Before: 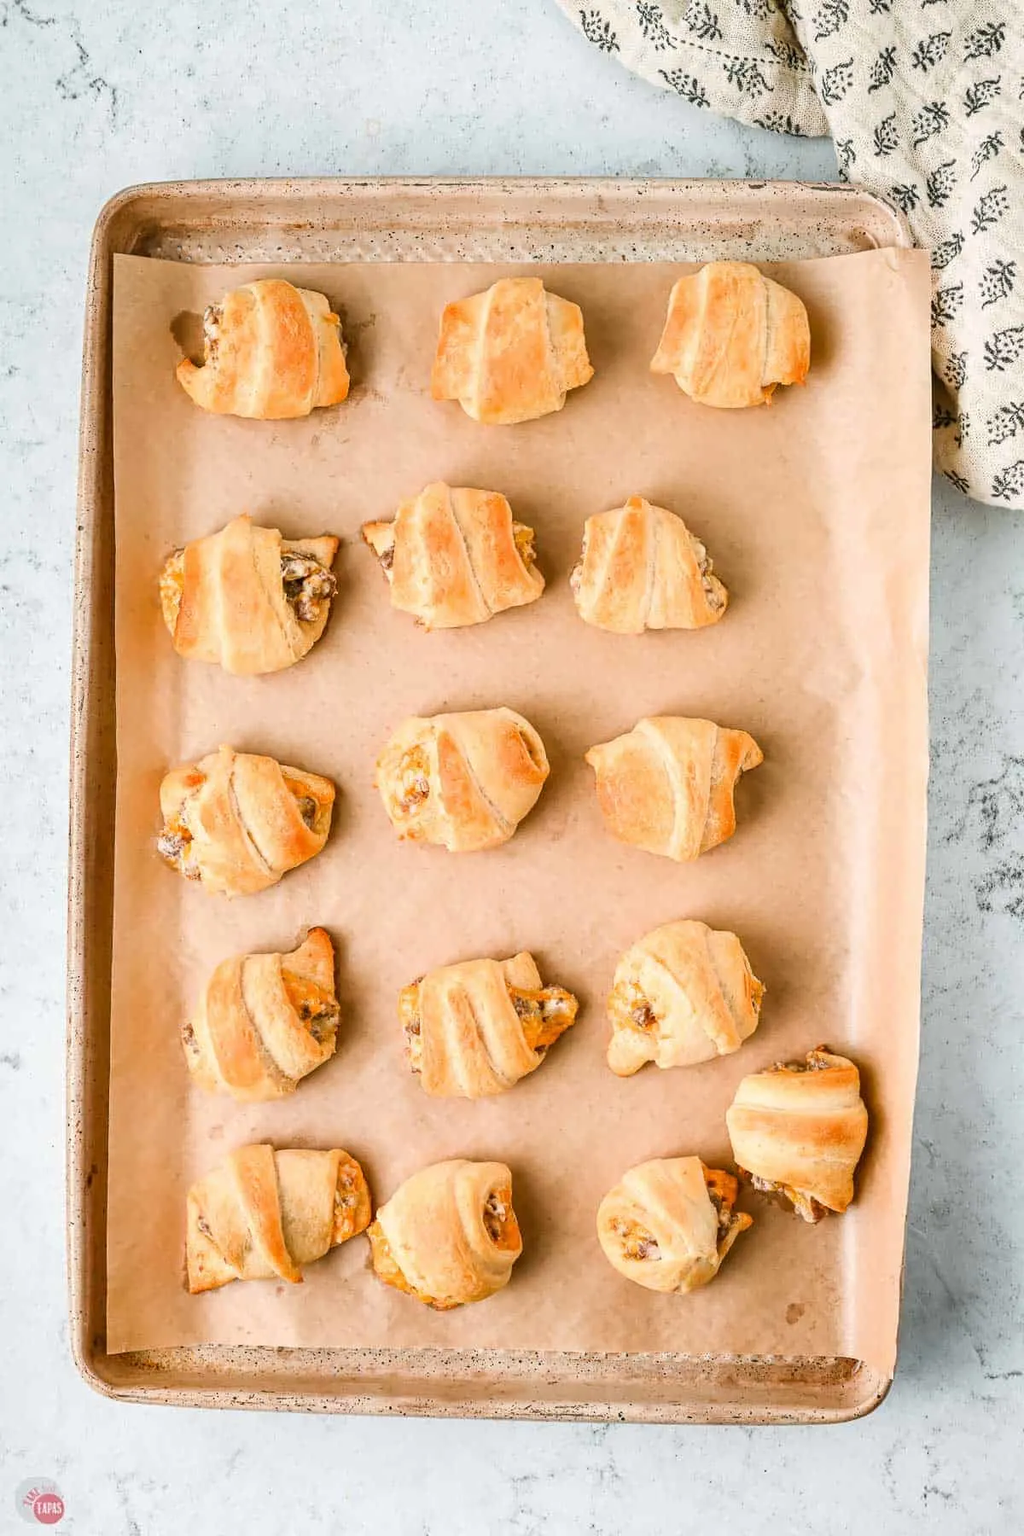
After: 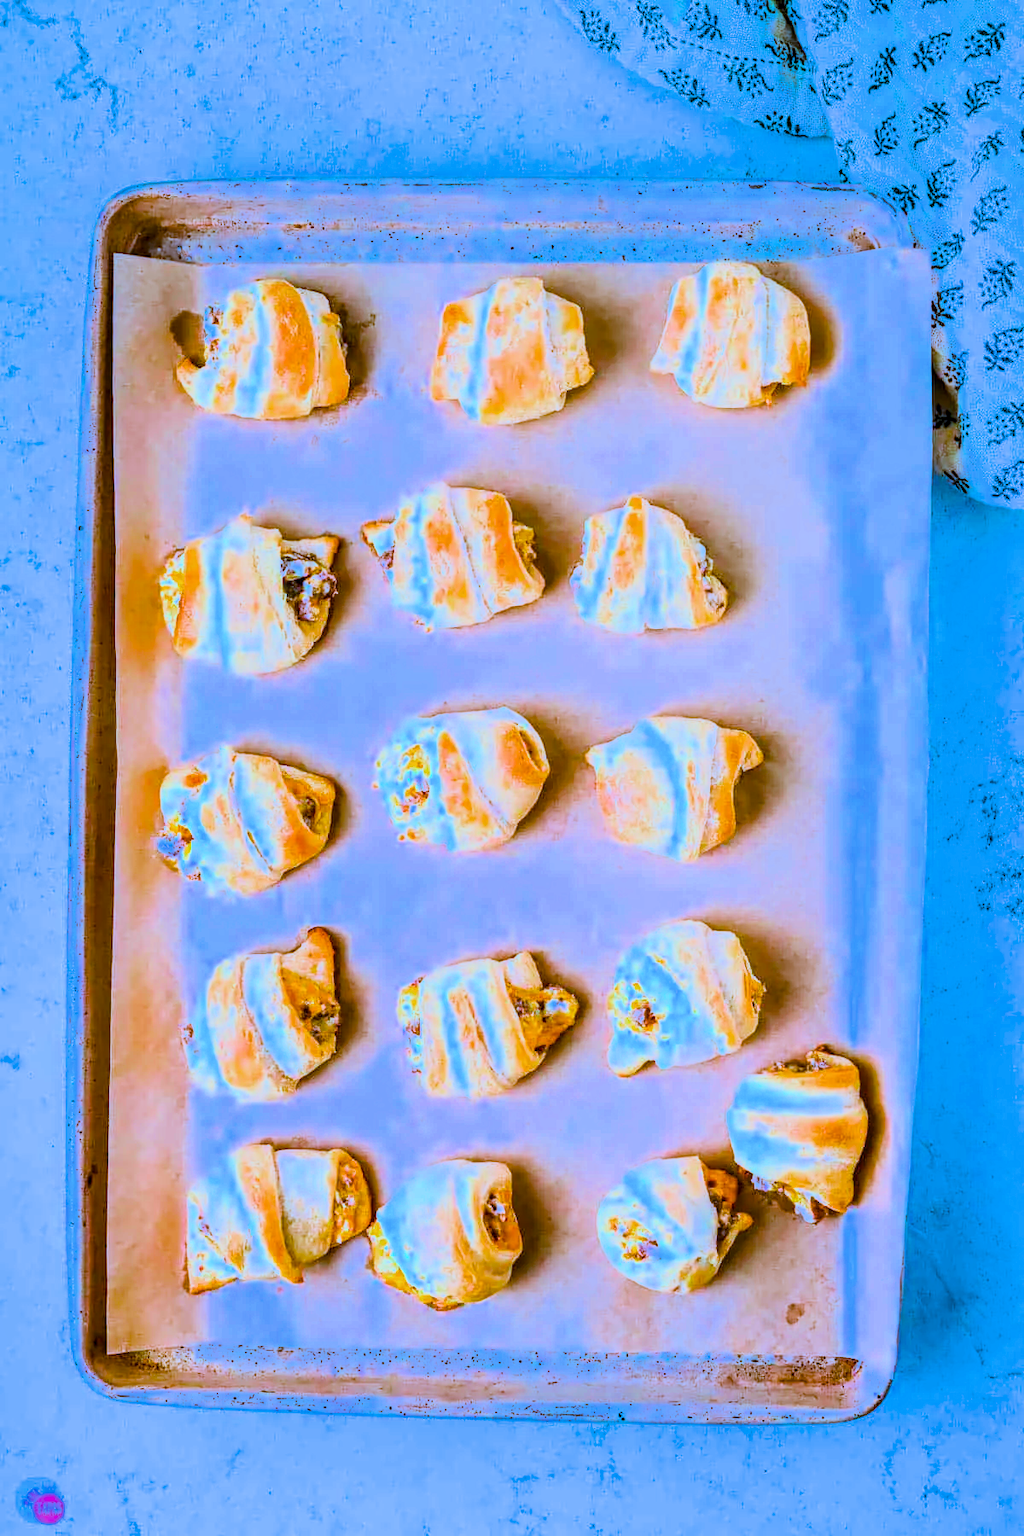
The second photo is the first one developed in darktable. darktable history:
filmic rgb: black relative exposure -7.65 EV, white relative exposure 4.56 EV, hardness 3.61, color science v6 (2022)
local contrast: on, module defaults
tone equalizer: on, module defaults
color balance rgb: linear chroma grading › shadows -40%, linear chroma grading › highlights 40%, linear chroma grading › global chroma 45%, linear chroma grading › mid-tones -30%, perceptual saturation grading › global saturation 55%, perceptual saturation grading › highlights -50%, perceptual saturation grading › mid-tones 40%, perceptual saturation grading › shadows 30%, perceptual brilliance grading › global brilliance 20%, perceptual brilliance grading › shadows -40%, global vibrance 35%
color calibration: illuminant as shot in camera, x 0.442, y 0.413, temperature 2903.13 K
